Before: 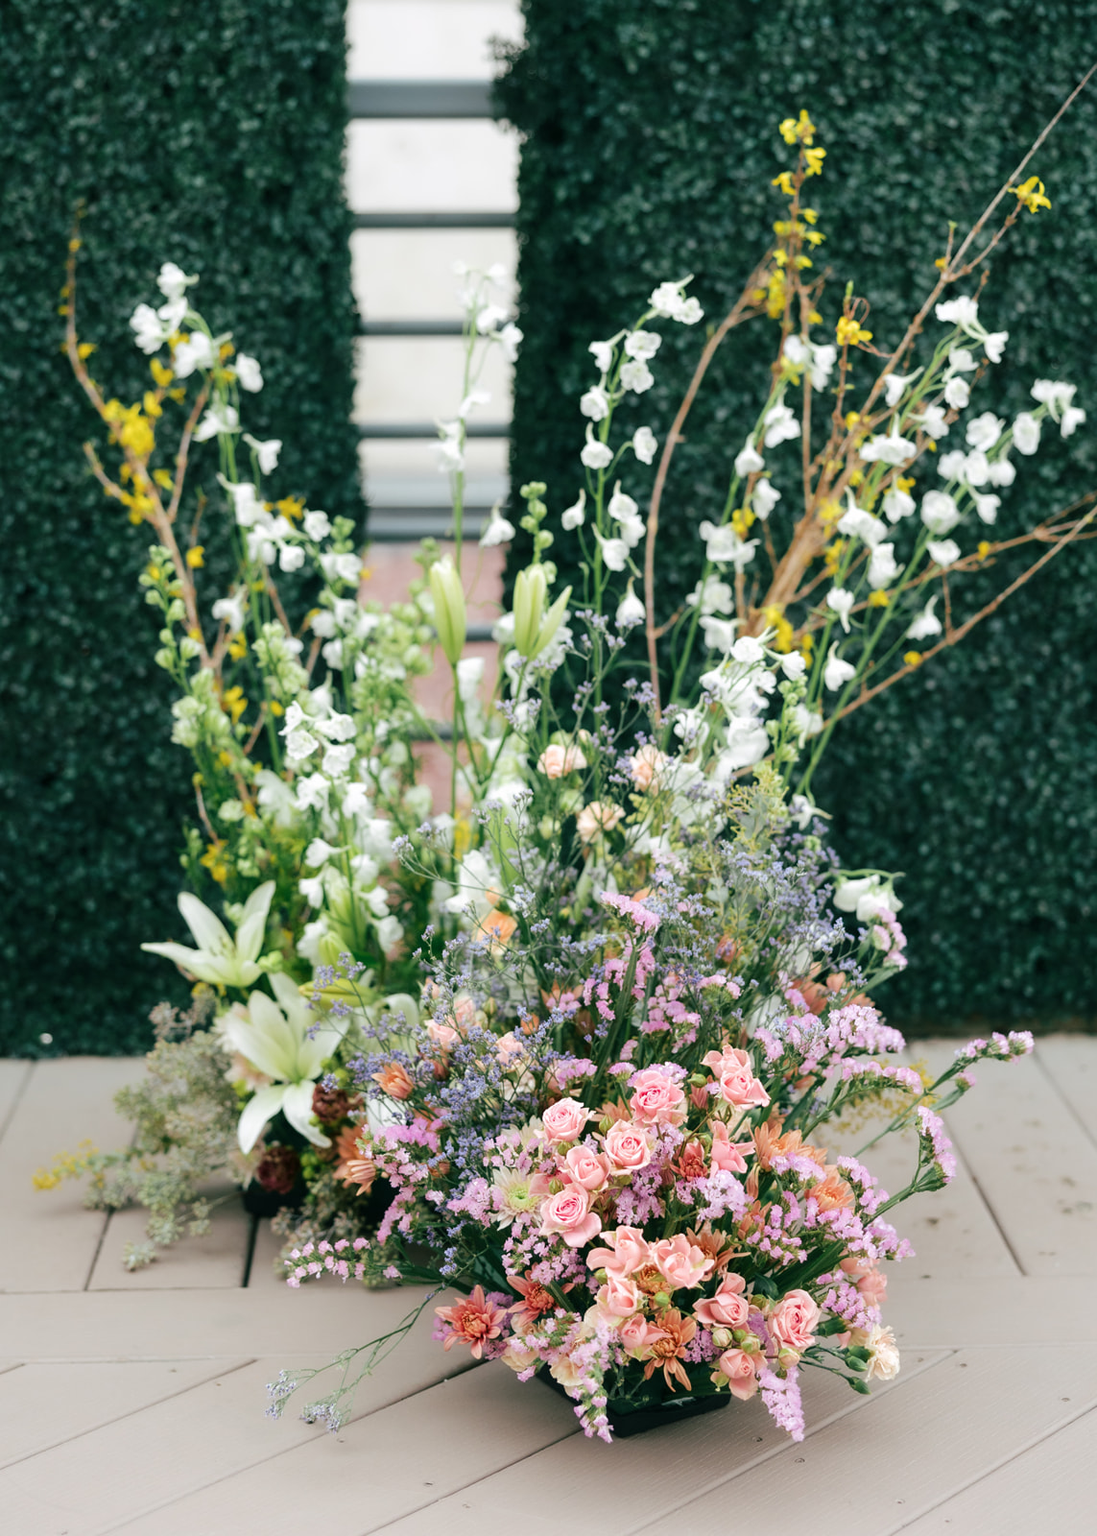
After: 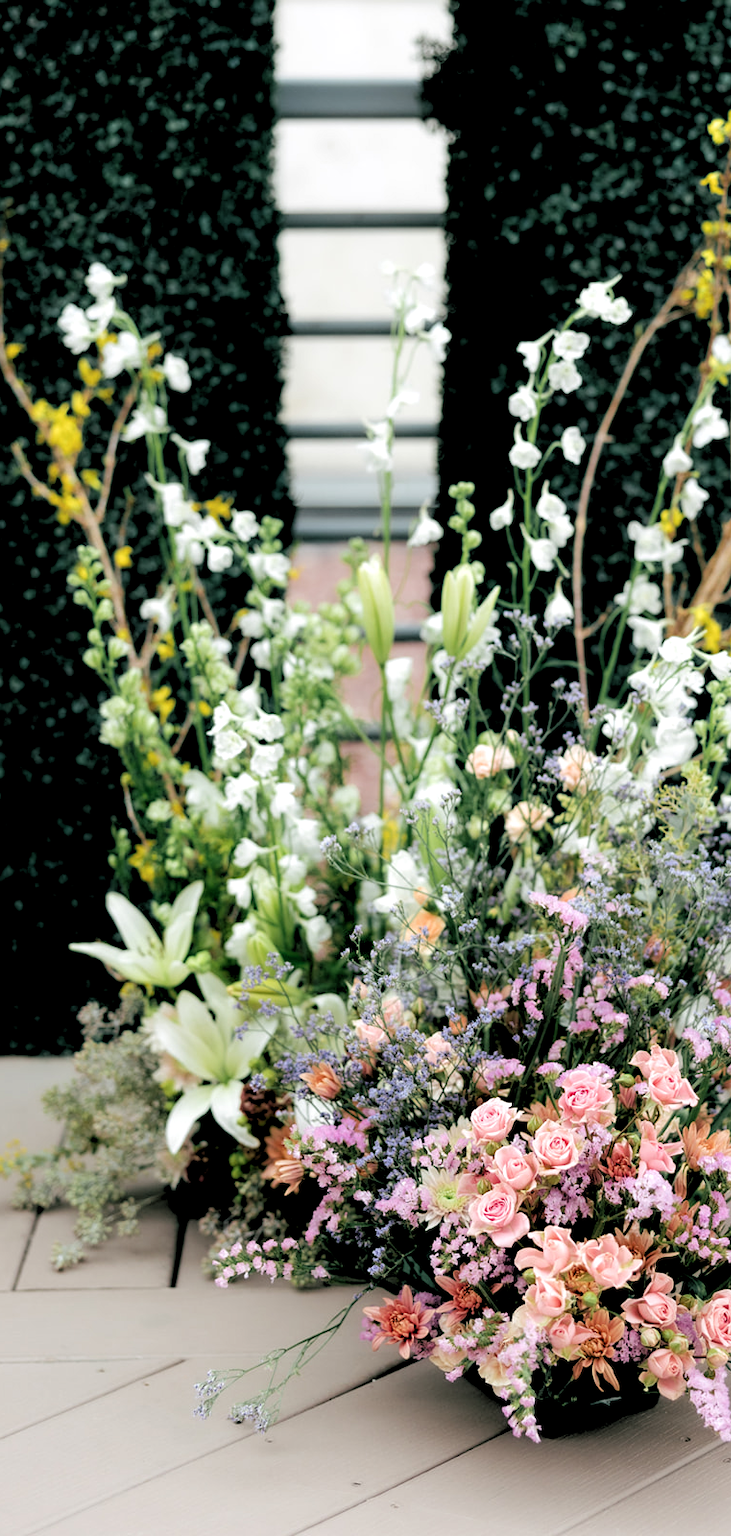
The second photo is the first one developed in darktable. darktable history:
crop and rotate: left 6.617%, right 26.717%
rgb levels: levels [[0.034, 0.472, 0.904], [0, 0.5, 1], [0, 0.5, 1]]
